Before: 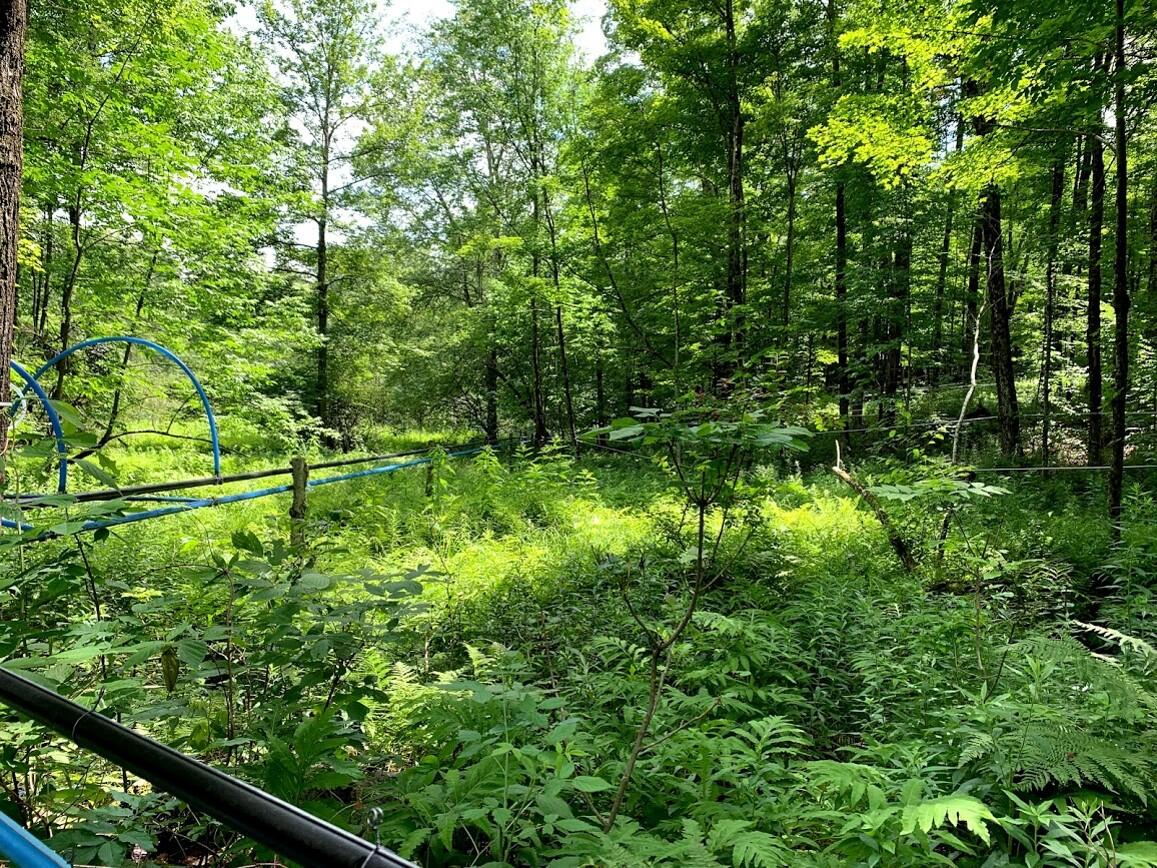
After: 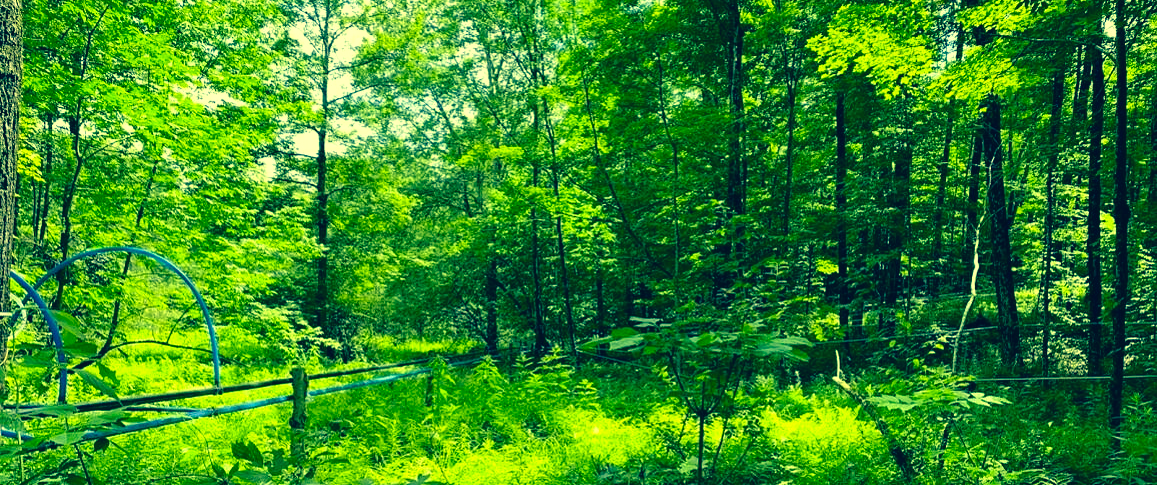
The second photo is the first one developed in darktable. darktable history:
crop and rotate: top 10.416%, bottom 33.606%
tone equalizer: edges refinement/feathering 500, mask exposure compensation -1.57 EV, preserve details no
color correction: highlights a* -15.86, highlights b* 39.84, shadows a* -39.96, shadows b* -26.9
exposure: black level correction 0.005, exposure 0.285 EV, compensate highlight preservation false
